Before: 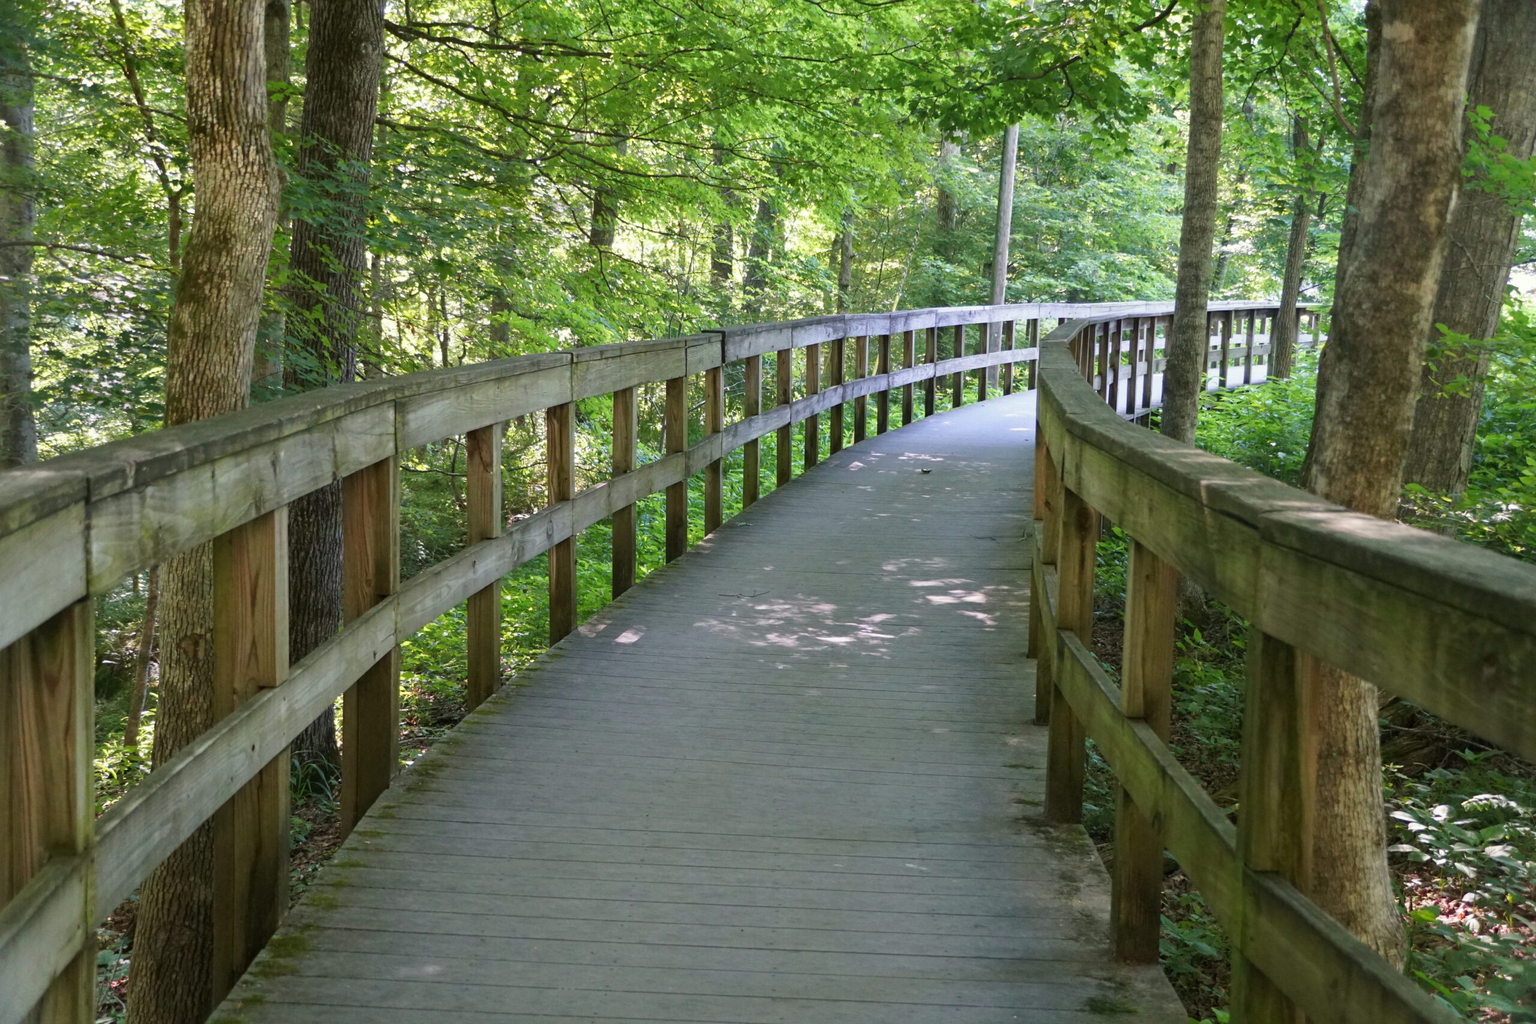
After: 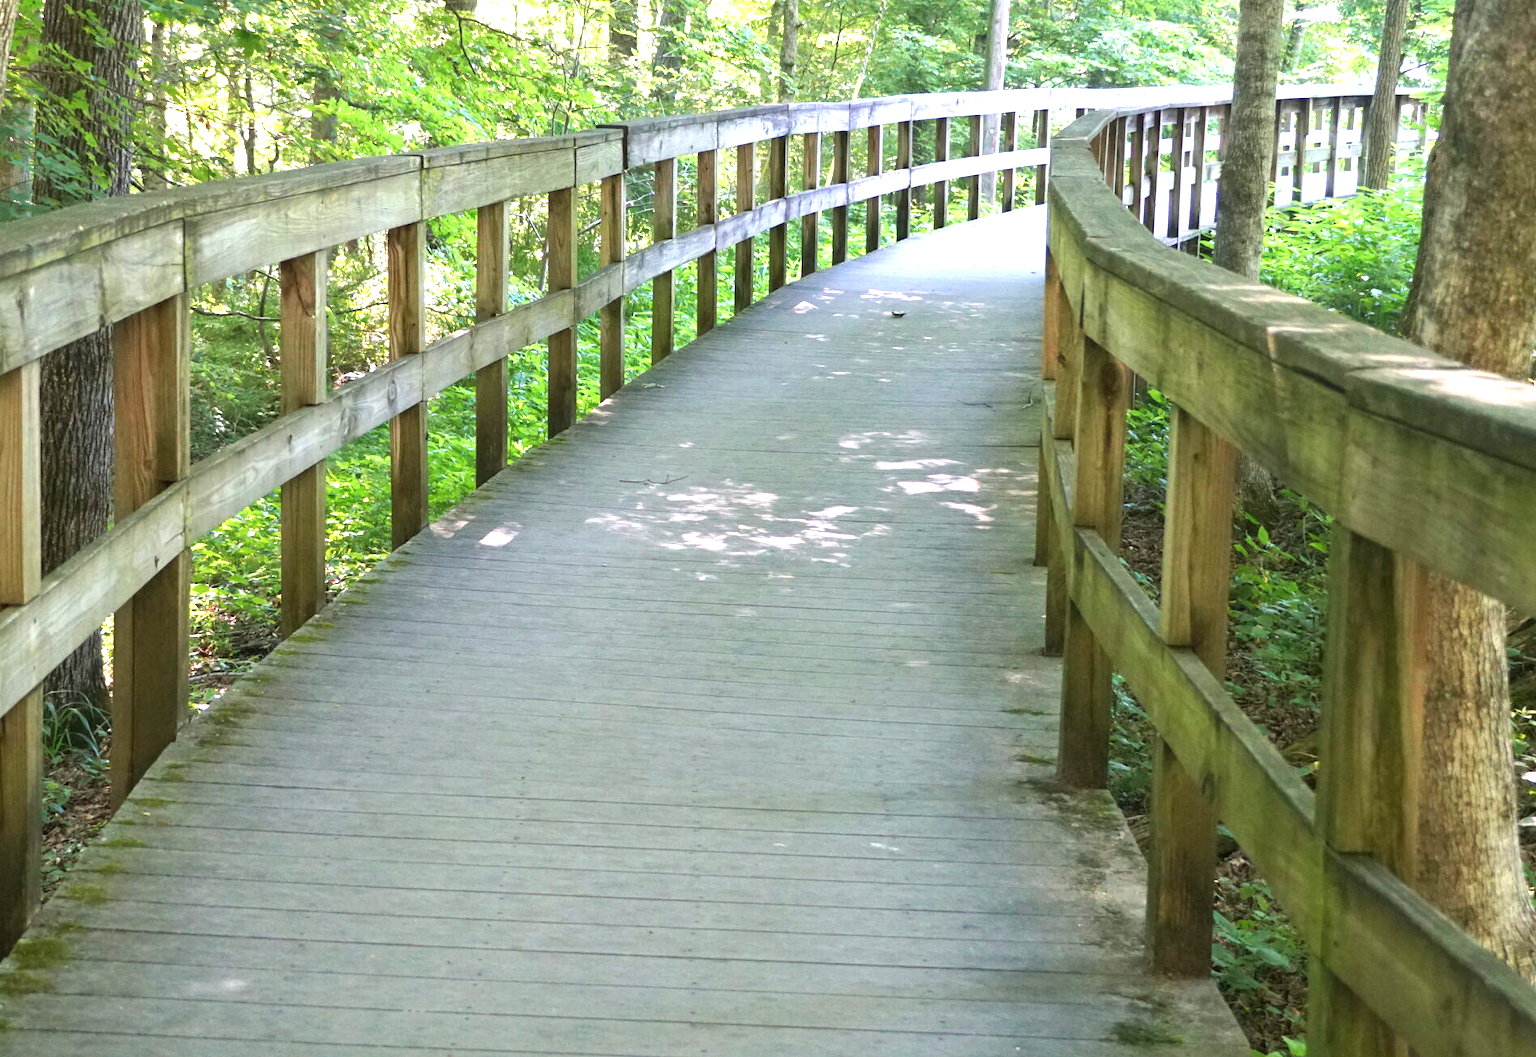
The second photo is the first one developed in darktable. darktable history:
exposure: black level correction 0, exposure 1.285 EV, compensate highlight preservation false
crop: left 16.874%, top 23.201%, right 8.784%
